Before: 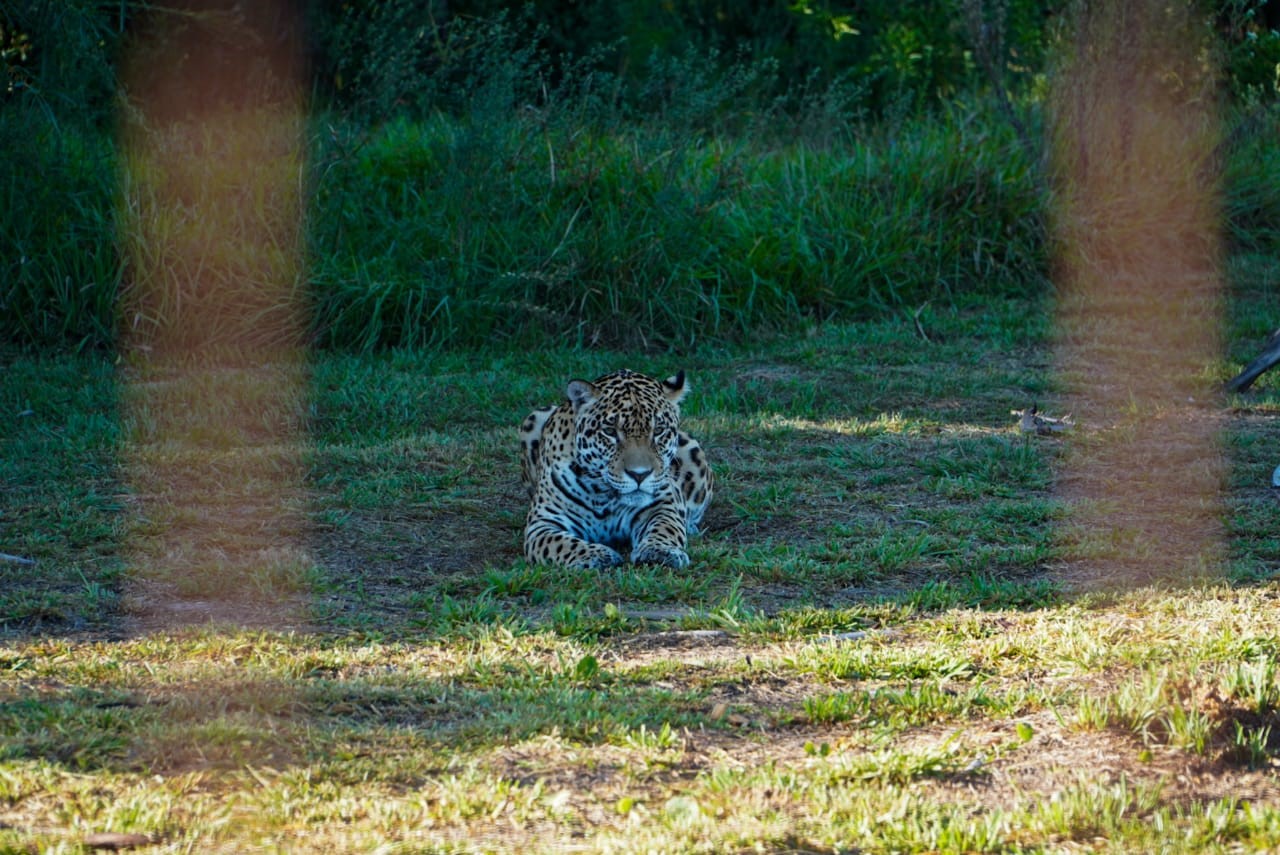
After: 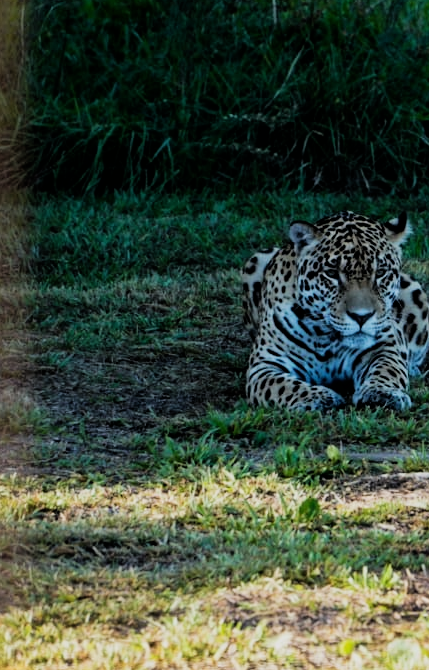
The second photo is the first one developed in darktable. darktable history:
crop and rotate: left 21.77%, top 18.528%, right 44.676%, bottom 2.997%
filmic rgb: black relative exposure -5 EV, hardness 2.88, contrast 1.3, highlights saturation mix -30%
